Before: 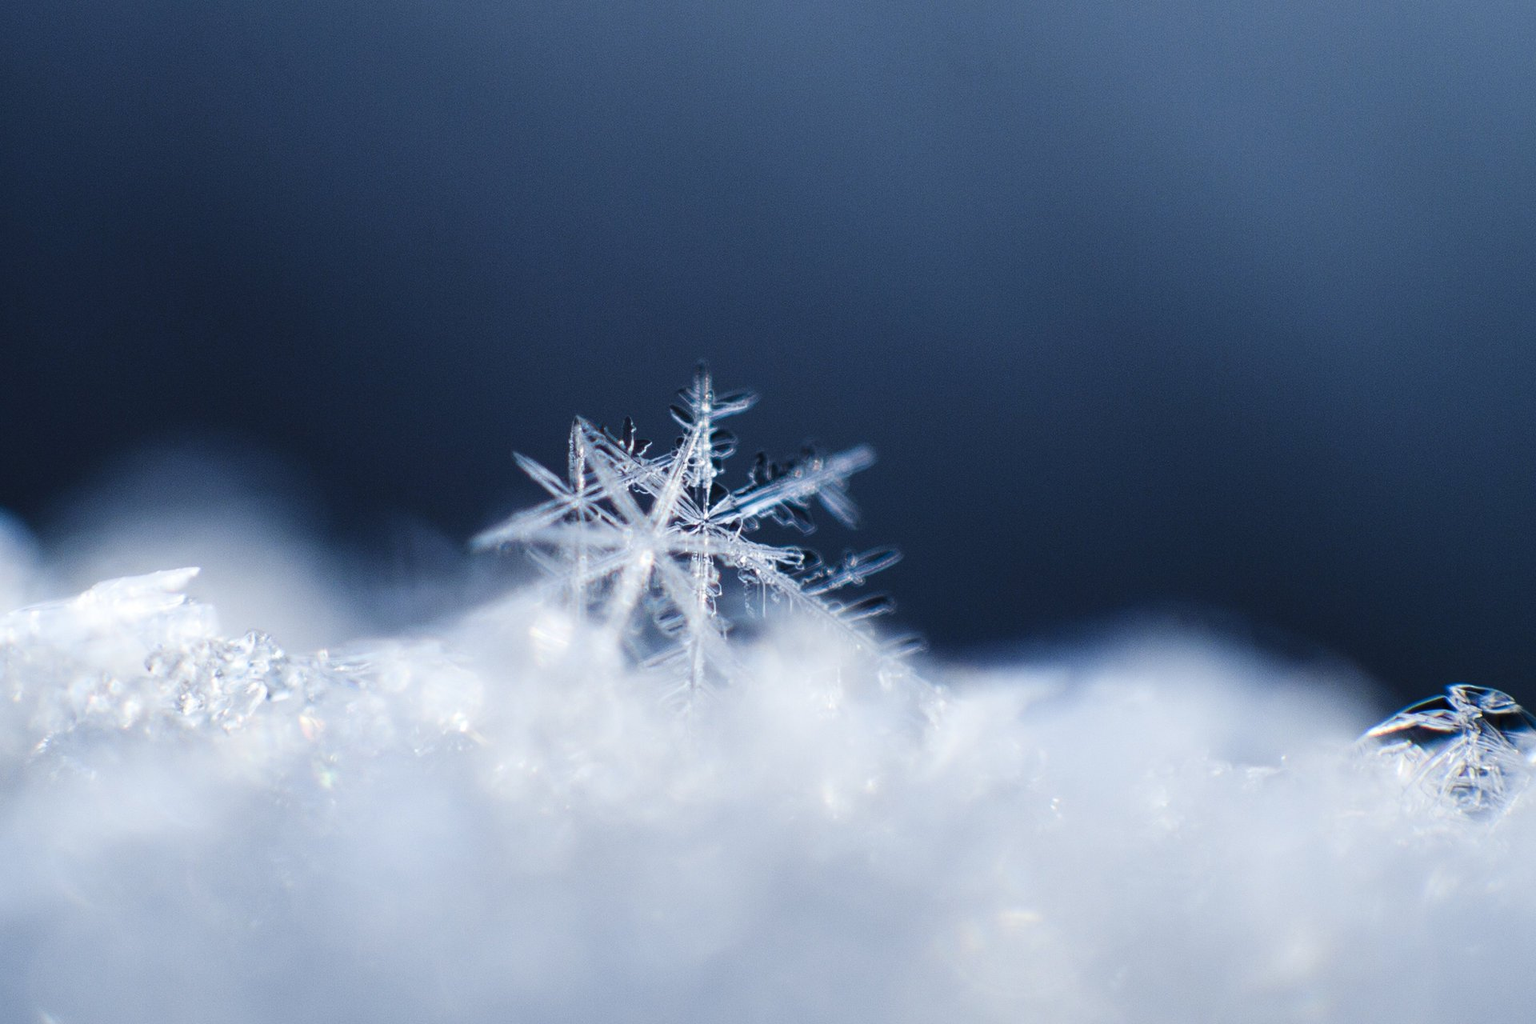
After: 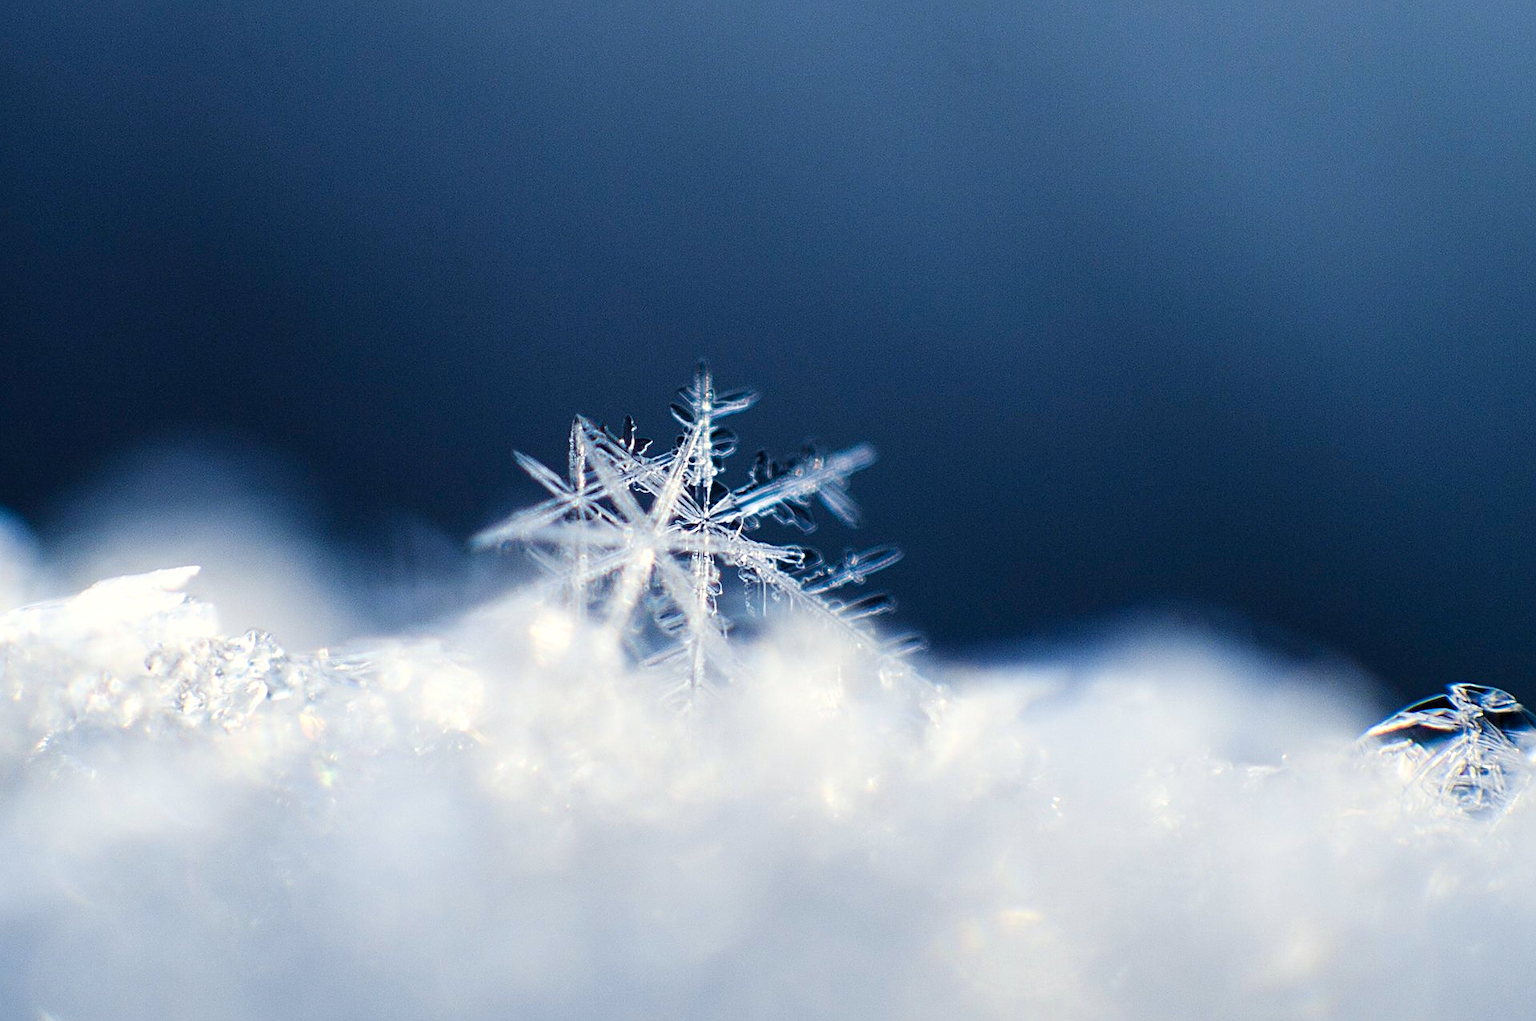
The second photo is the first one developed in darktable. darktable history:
crop: top 0.169%, bottom 0.119%
sharpen: on, module defaults
color balance rgb: shadows lift › chroma 0.709%, shadows lift › hue 112.94°, highlights gain › chroma 3.025%, highlights gain › hue 77.11°, global offset › luminance -0.385%, perceptual saturation grading › global saturation 19.493%, global vibrance 20%
exposure: black level correction 0, exposure 0.199 EV, compensate highlight preservation false
